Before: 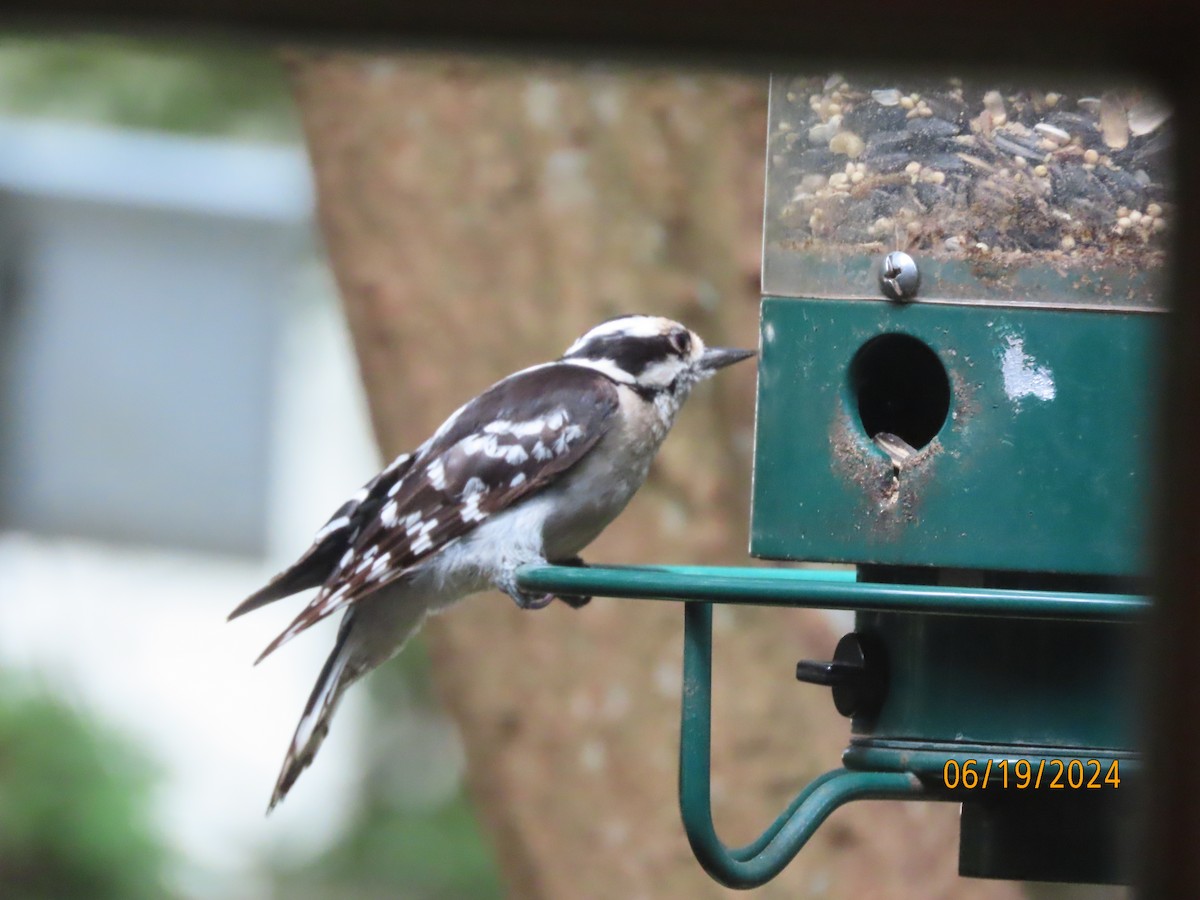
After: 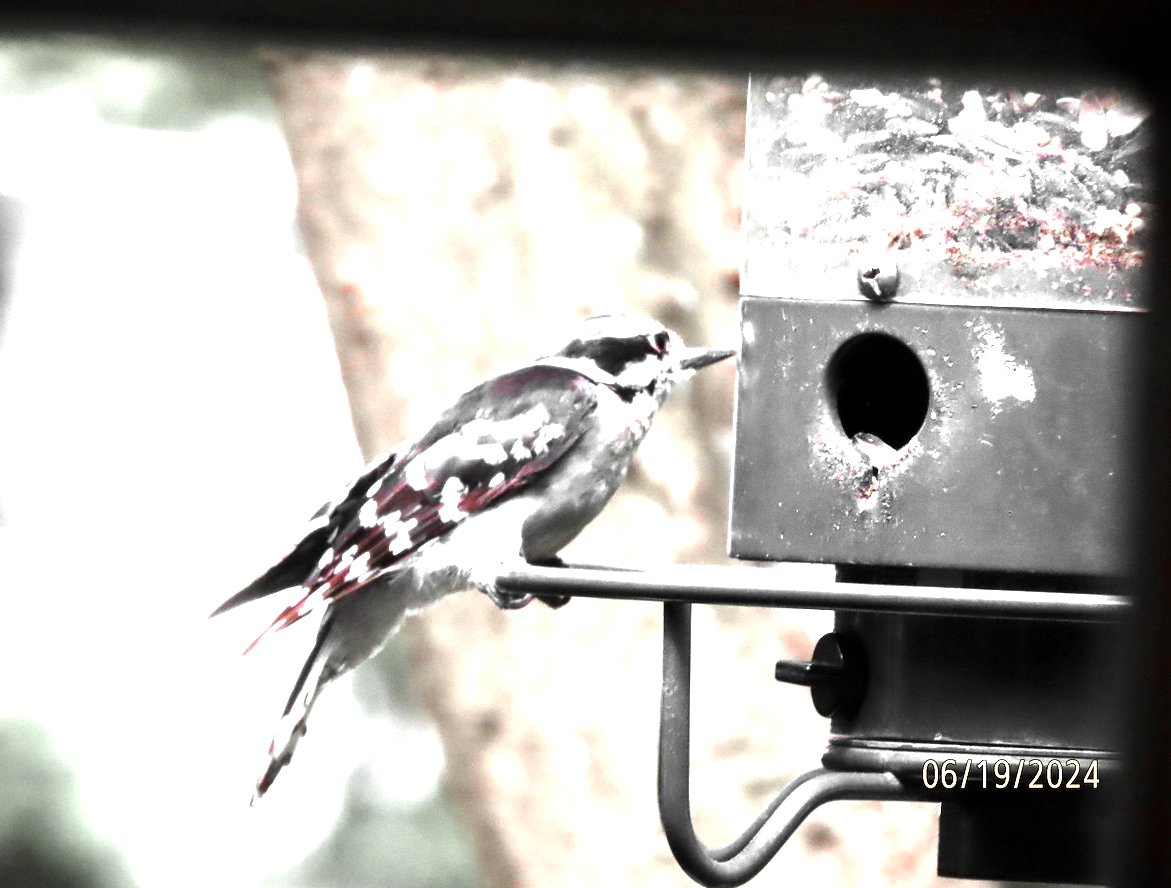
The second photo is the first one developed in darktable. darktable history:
color zones: curves: ch1 [(0, 0.831) (0.08, 0.771) (0.157, 0.268) (0.241, 0.207) (0.562, -0.005) (0.714, -0.013) (0.876, 0.01) (1, 0.831)]
color balance rgb: shadows lift › luminance -9.41%, highlights gain › luminance 17.6%, global offset › luminance -1.45%, perceptual saturation grading › highlights -17.77%, perceptual saturation grading › mid-tones 33.1%, perceptual saturation grading › shadows 50.52%, global vibrance 24.22%
crop and rotate: left 1.774%, right 0.633%, bottom 1.28%
exposure: black level correction -0.005, exposure 1 EV, compensate highlight preservation false
levels: levels [0.044, 0.475, 0.791]
vignetting: fall-off start 97.23%, saturation -0.024, center (-0.033, -0.042), width/height ratio 1.179, unbound false
white balance: red 0.988, blue 1.017
